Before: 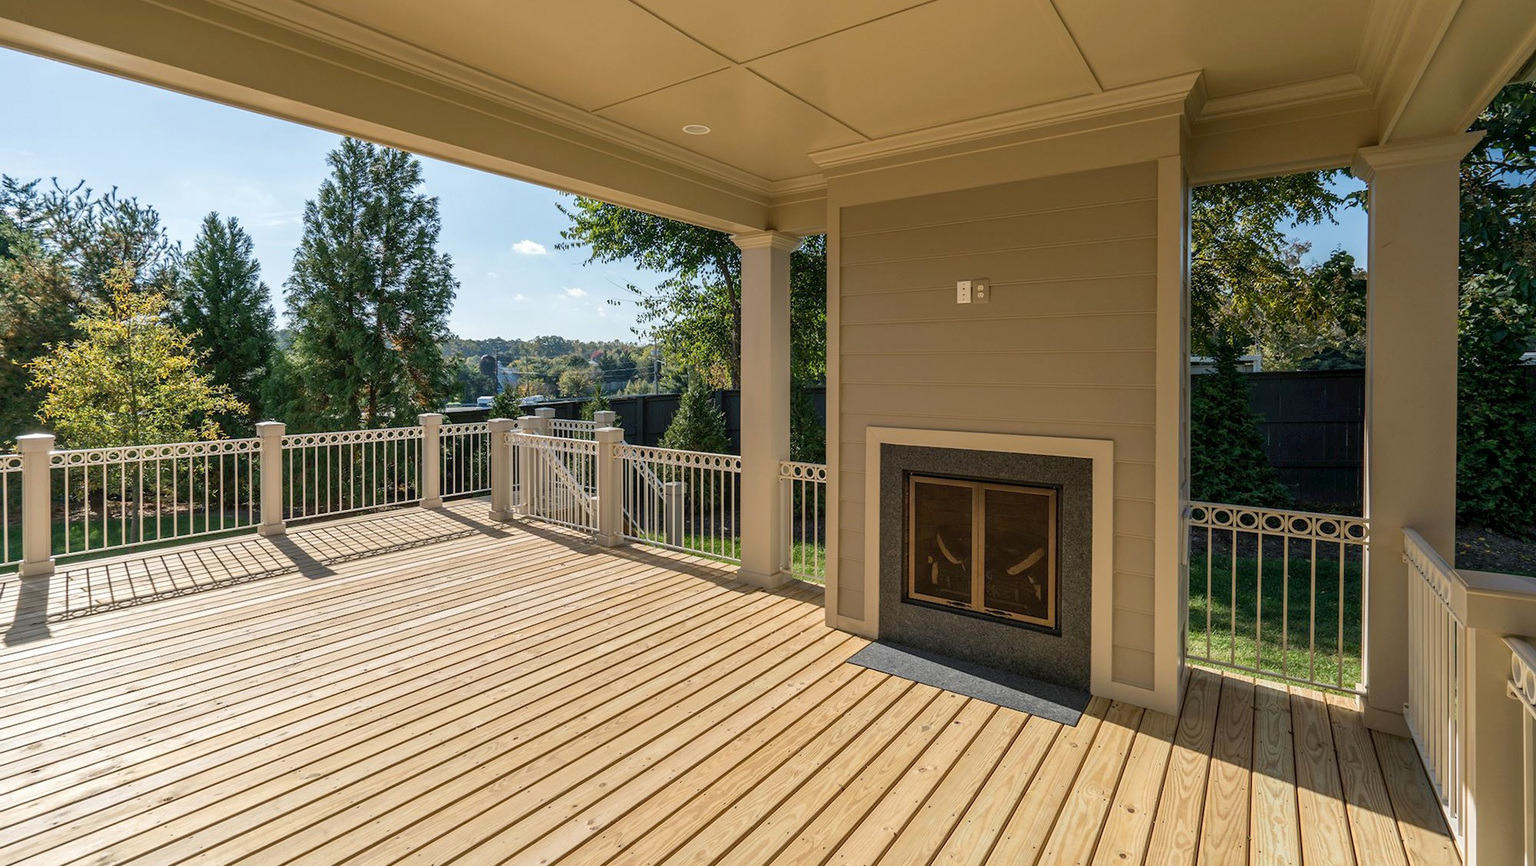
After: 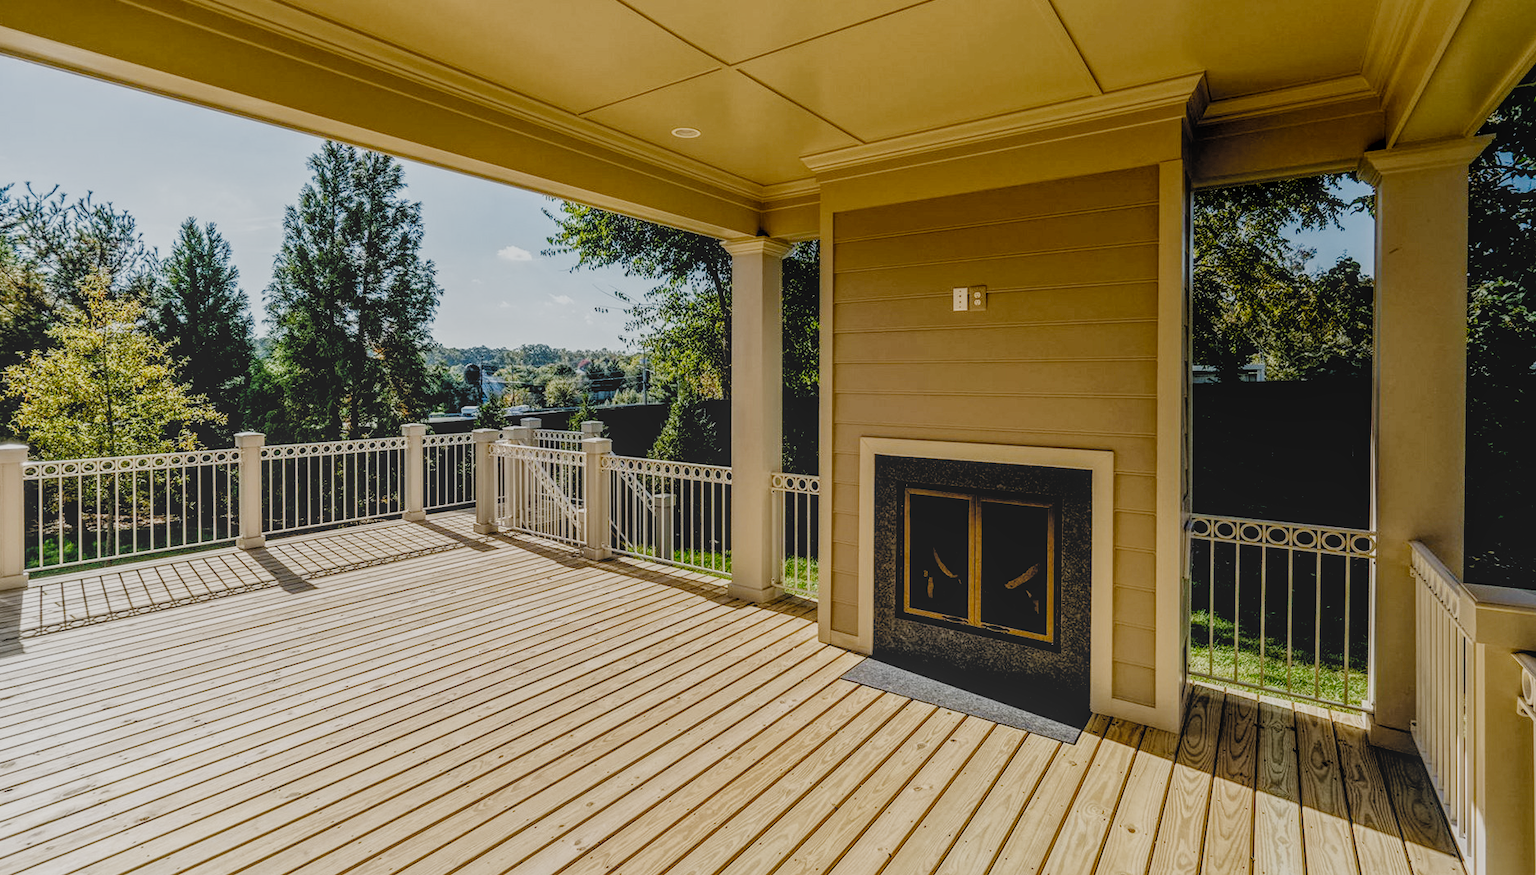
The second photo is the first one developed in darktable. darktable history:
contrast equalizer: y [[0.5 ×6], [0.5 ×6], [0.5 ×6], [0 ×6], [0, 0, 0, 0.581, 0.011, 0]]
crop and rotate: left 1.774%, right 0.633%, bottom 1.28%
exposure: black level correction 0.001, compensate highlight preservation false
local contrast: highlights 66%, shadows 33%, detail 166%, midtone range 0.2
filmic rgb: black relative exposure -2.85 EV, white relative exposure 4.56 EV, hardness 1.77, contrast 1.25, preserve chrominance no, color science v5 (2021)
